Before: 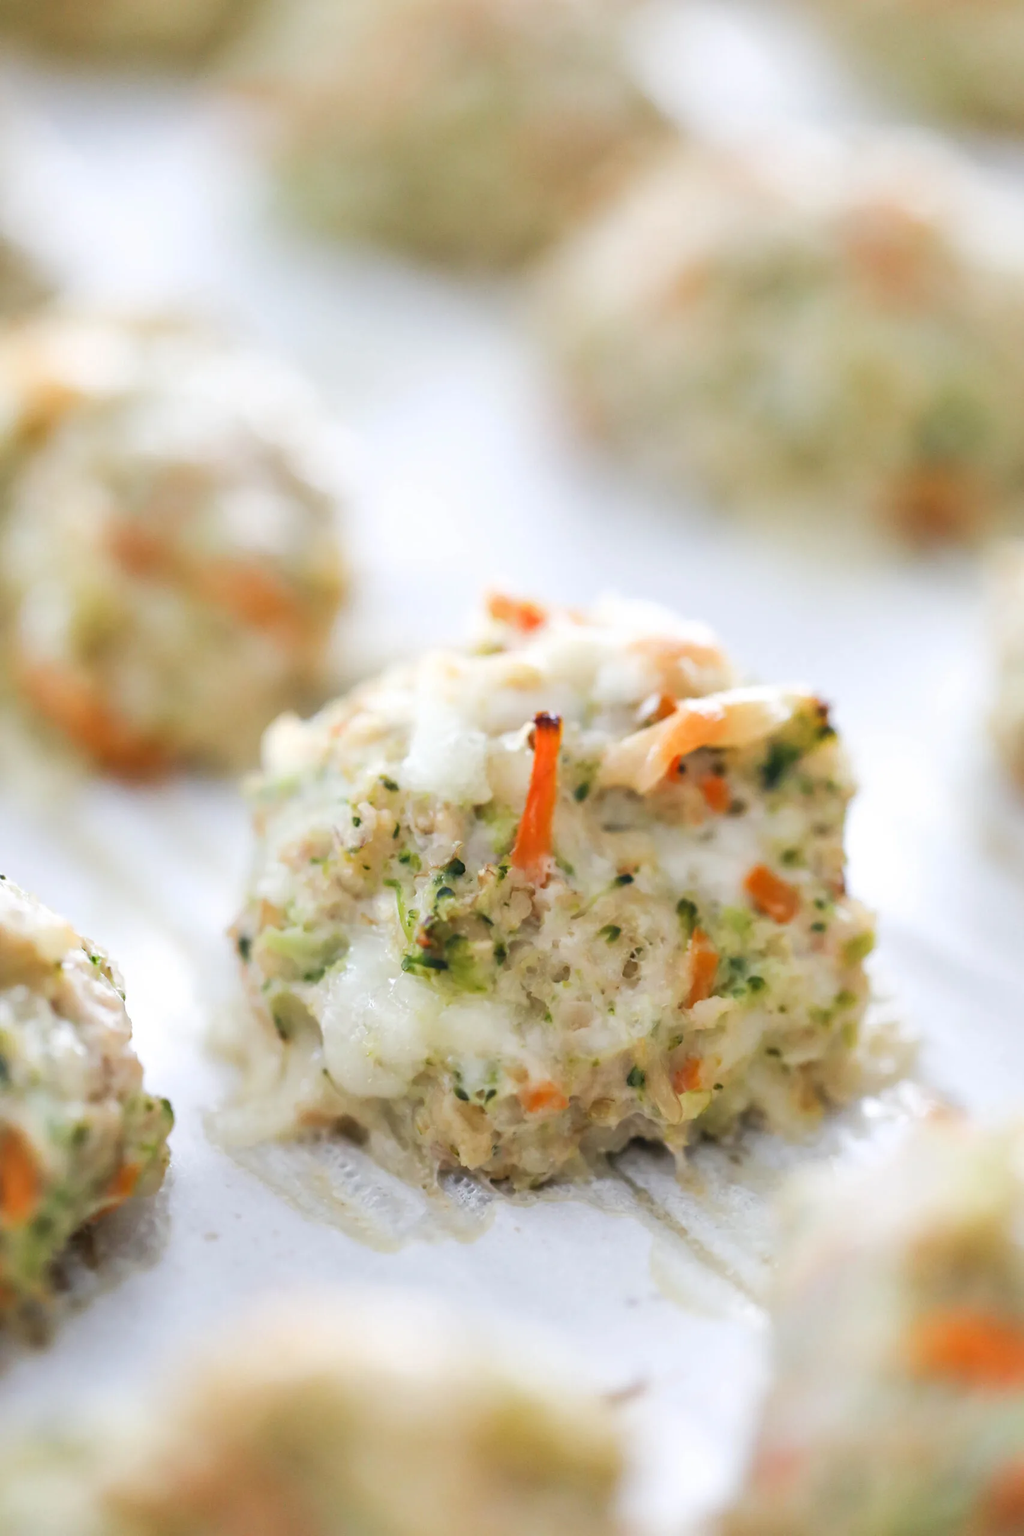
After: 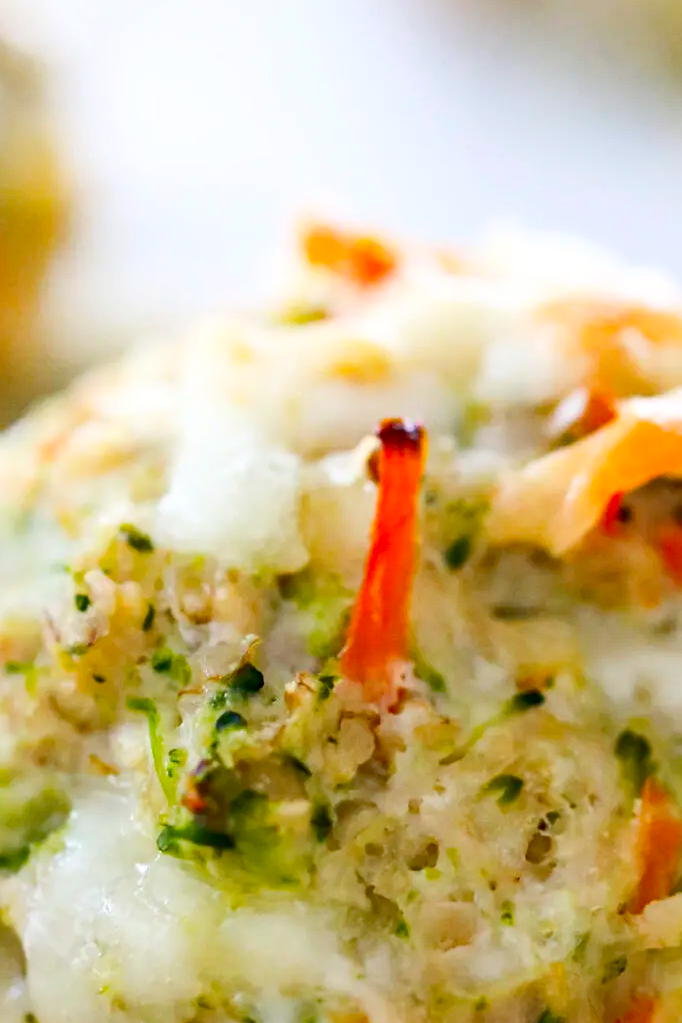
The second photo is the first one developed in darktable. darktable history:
crop: left 30%, top 30%, right 30%, bottom 30%
contrast brightness saturation: contrast 0.18, saturation 0.3
haze removal: strength 0.53, distance 0.925, compatibility mode true, adaptive false
tone equalizer: -7 EV 0.13 EV, smoothing diameter 25%, edges refinement/feathering 10, preserve details guided filter
